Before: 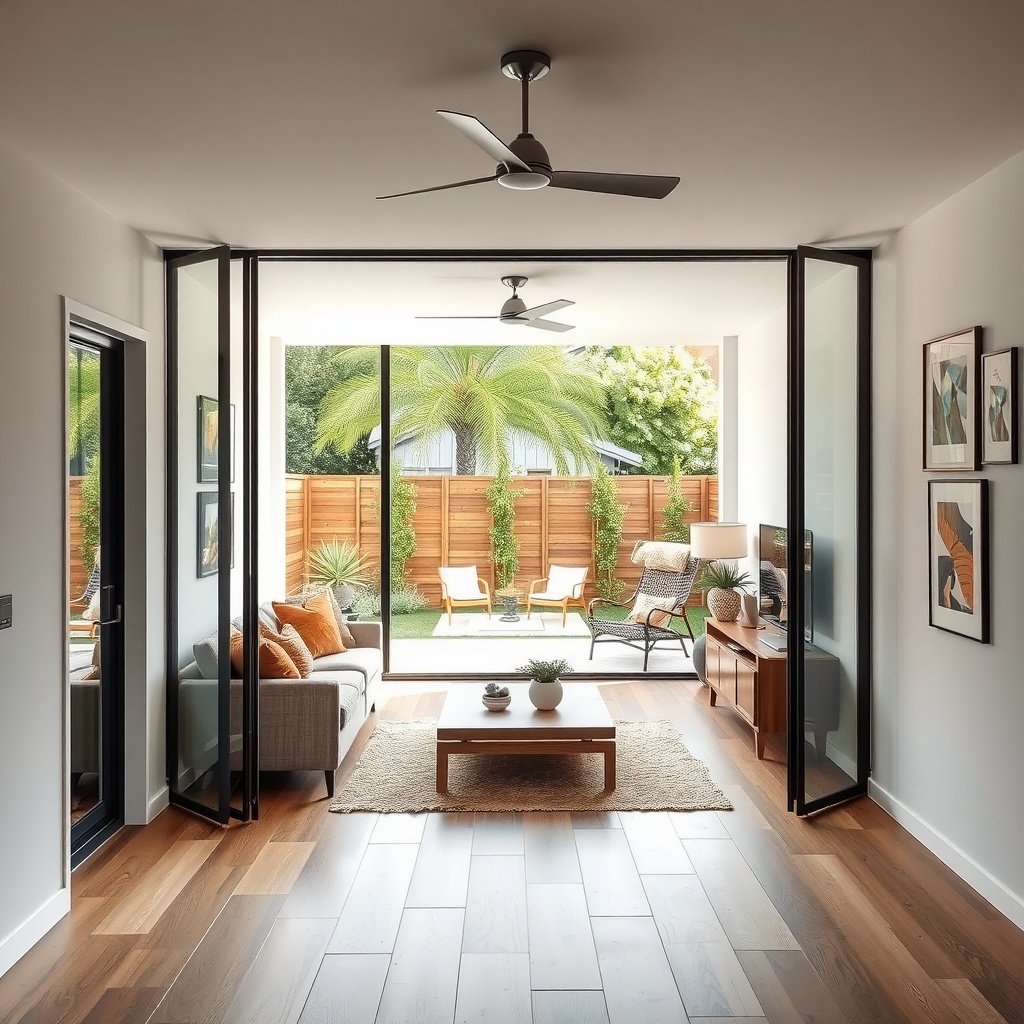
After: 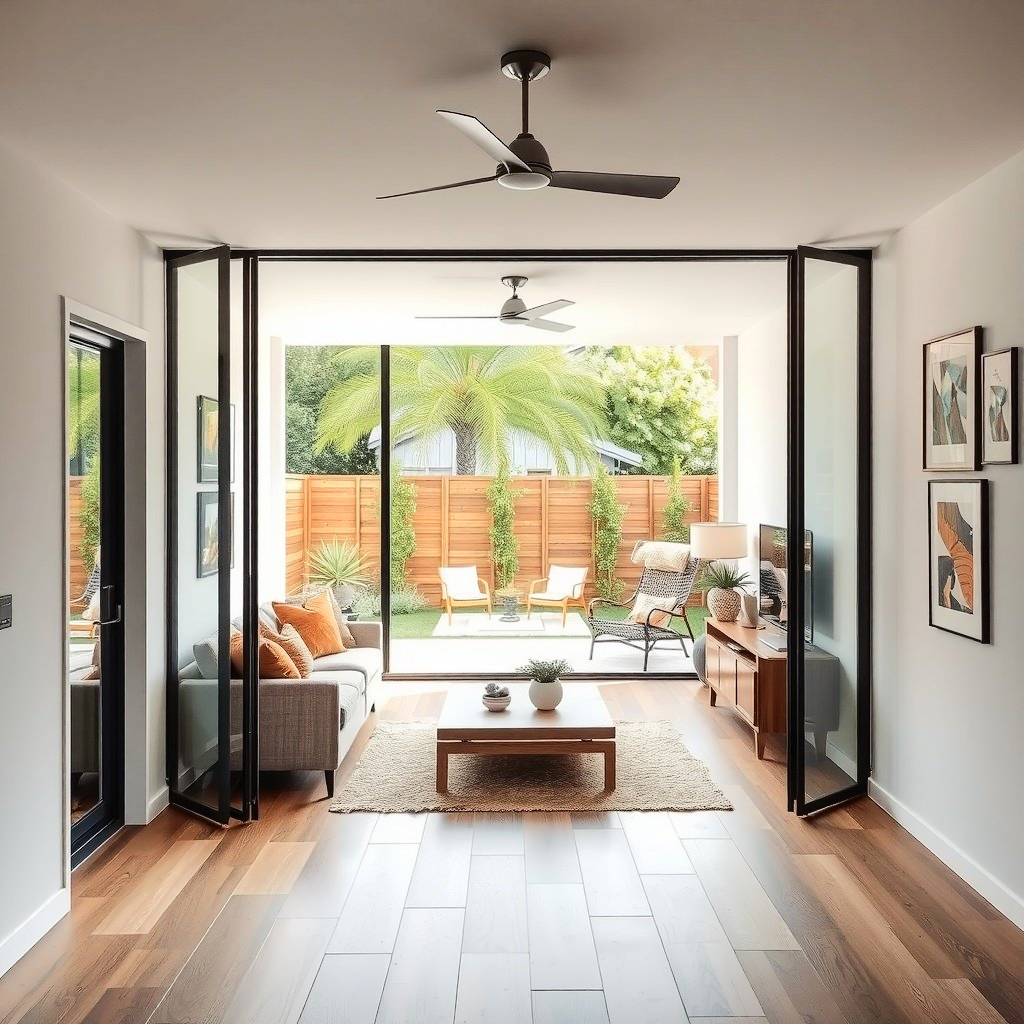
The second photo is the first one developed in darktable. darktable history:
tone curve: curves: ch0 [(0, 0) (0.003, 0.012) (0.011, 0.02) (0.025, 0.032) (0.044, 0.046) (0.069, 0.06) (0.1, 0.09) (0.136, 0.133) (0.177, 0.182) (0.224, 0.247) (0.277, 0.316) (0.335, 0.396) (0.399, 0.48) (0.468, 0.568) (0.543, 0.646) (0.623, 0.717) (0.709, 0.777) (0.801, 0.846) (0.898, 0.912) (1, 1)], color space Lab, independent channels, preserve colors none
